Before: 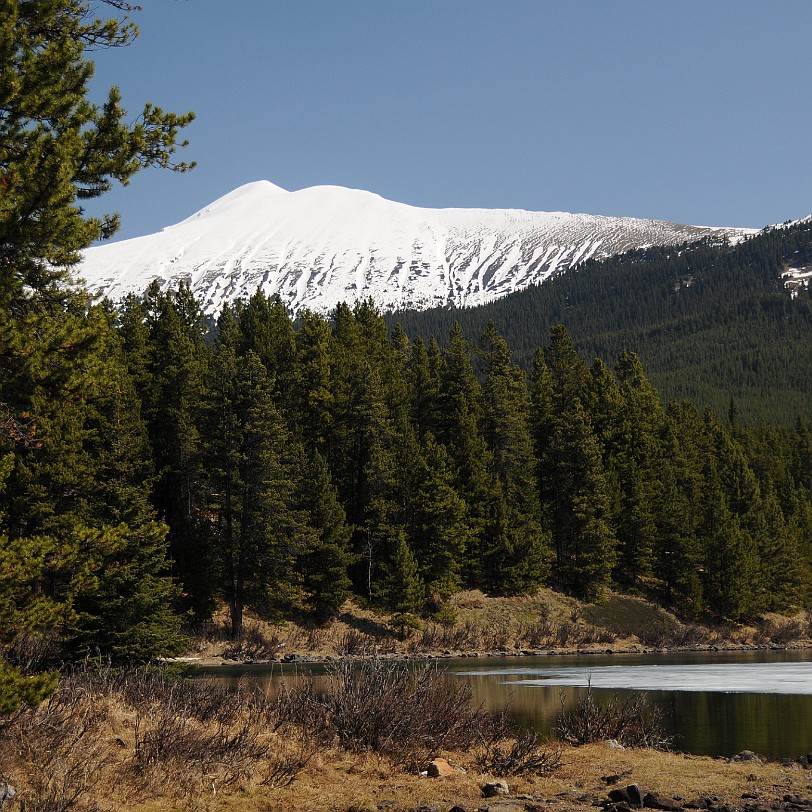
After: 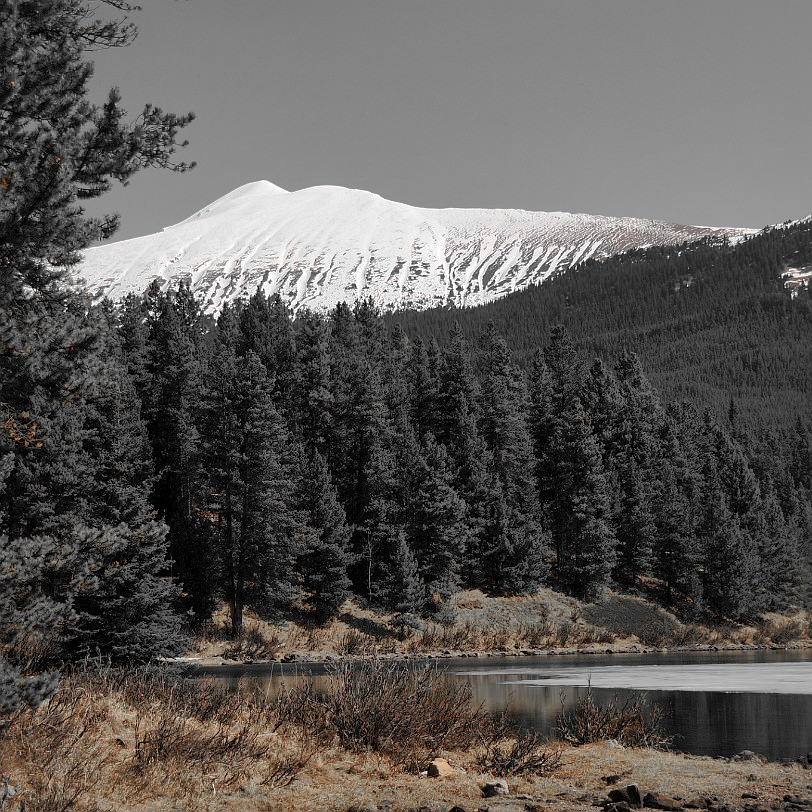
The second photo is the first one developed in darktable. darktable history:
local contrast: mode bilateral grid, contrast 20, coarseness 50, detail 120%, midtone range 0.2
shadows and highlights: shadows 40, highlights -60
color zones: curves: ch0 [(0, 0.65) (0.096, 0.644) (0.221, 0.539) (0.429, 0.5) (0.571, 0.5) (0.714, 0.5) (0.857, 0.5) (1, 0.65)]; ch1 [(0, 0.5) (0.143, 0.5) (0.257, -0.002) (0.429, 0.04) (0.571, -0.001) (0.714, -0.015) (0.857, 0.024) (1, 0.5)]
